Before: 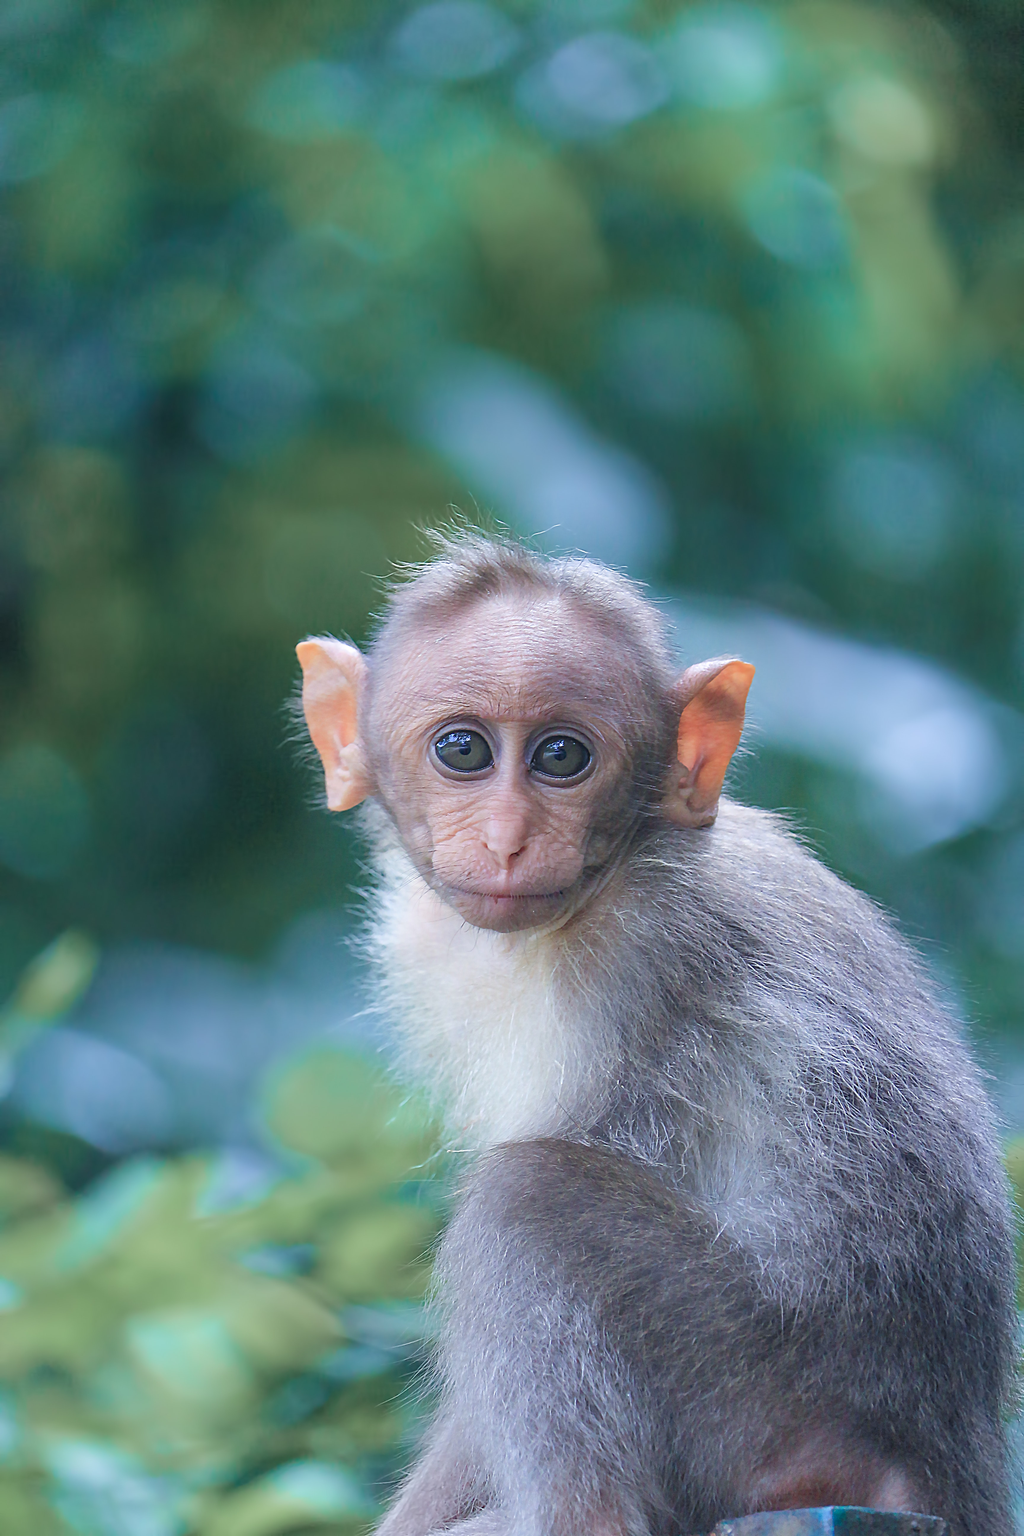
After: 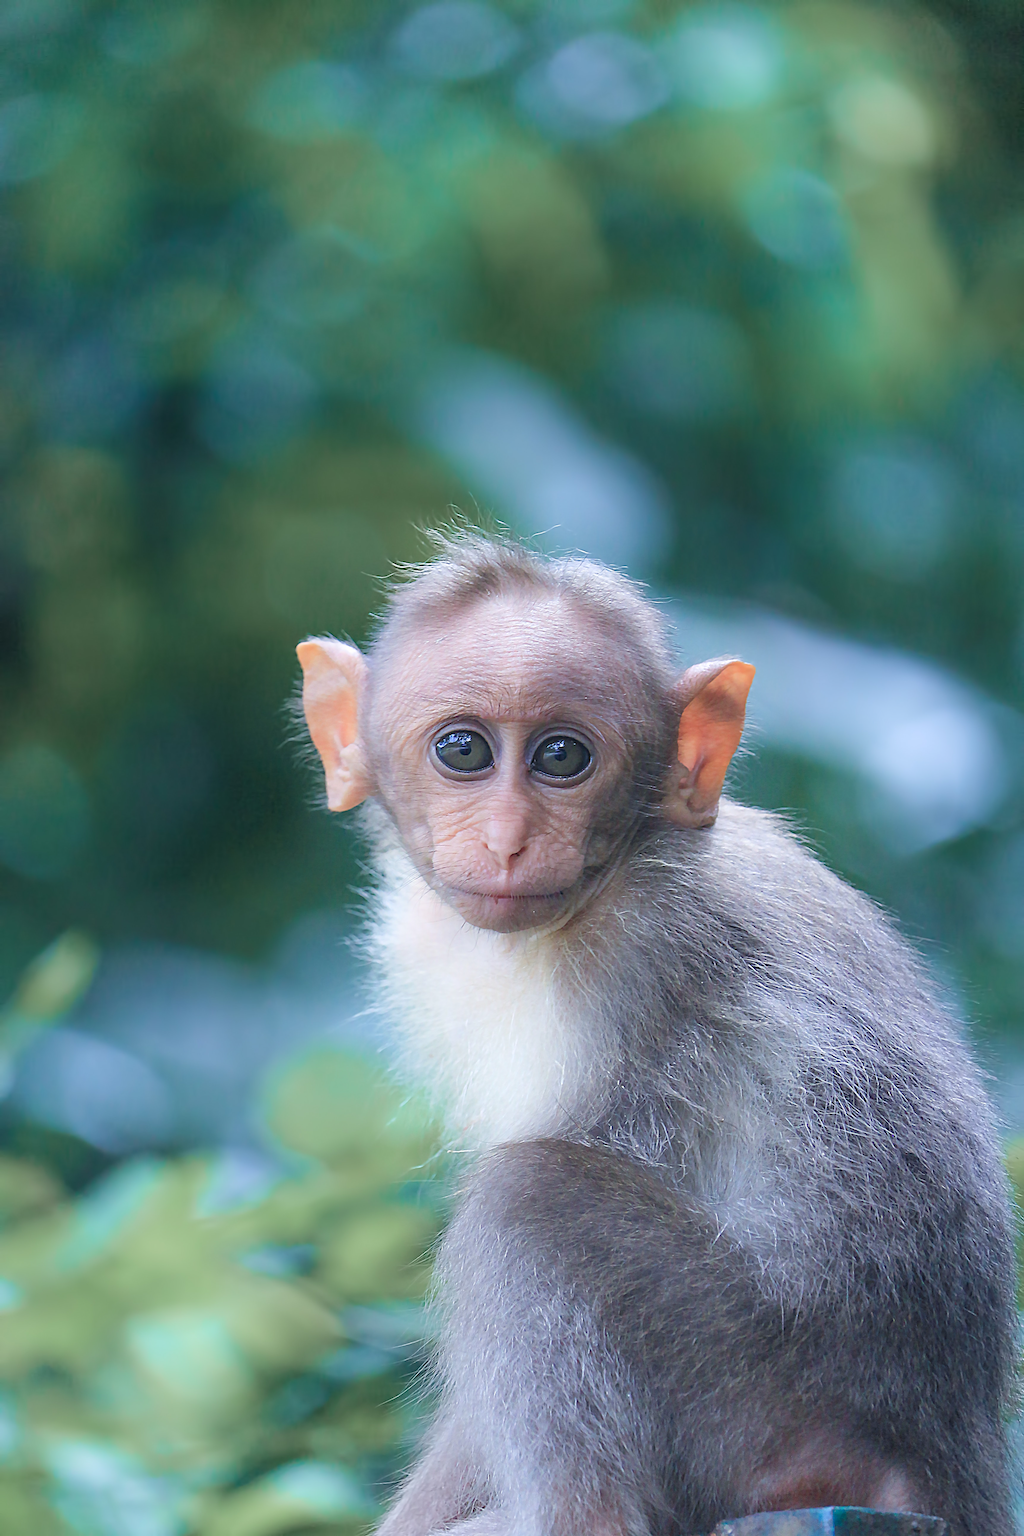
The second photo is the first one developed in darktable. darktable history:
shadows and highlights: shadows -24.76, highlights 50.82, soften with gaussian
